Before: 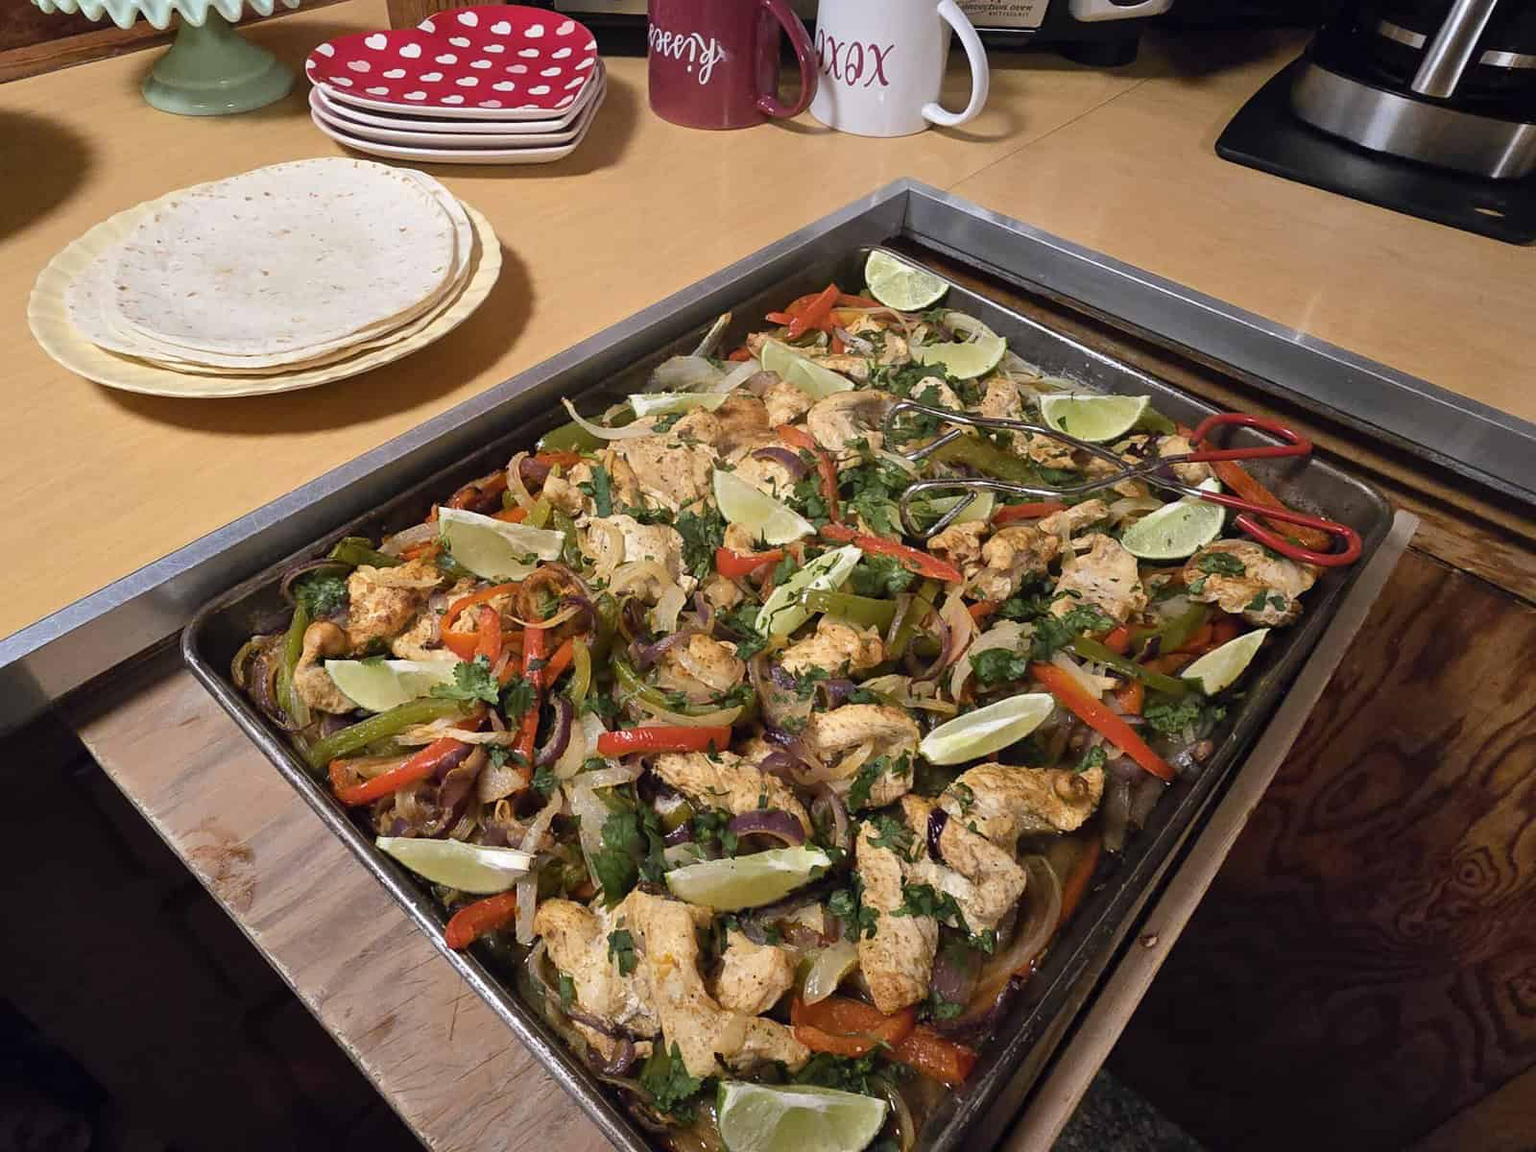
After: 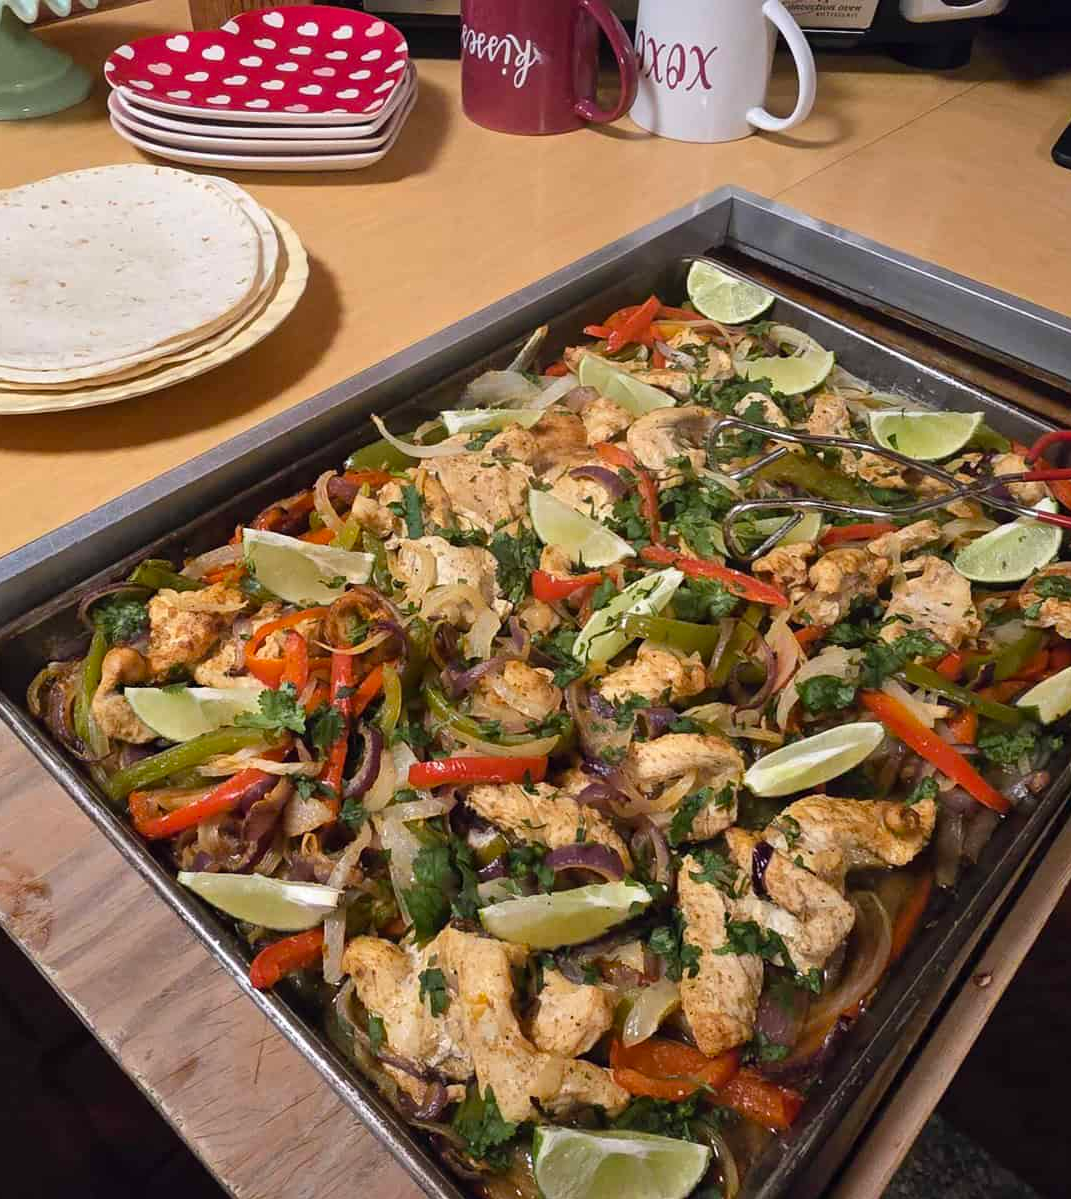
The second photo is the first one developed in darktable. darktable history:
crop and rotate: left 13.496%, right 19.547%
